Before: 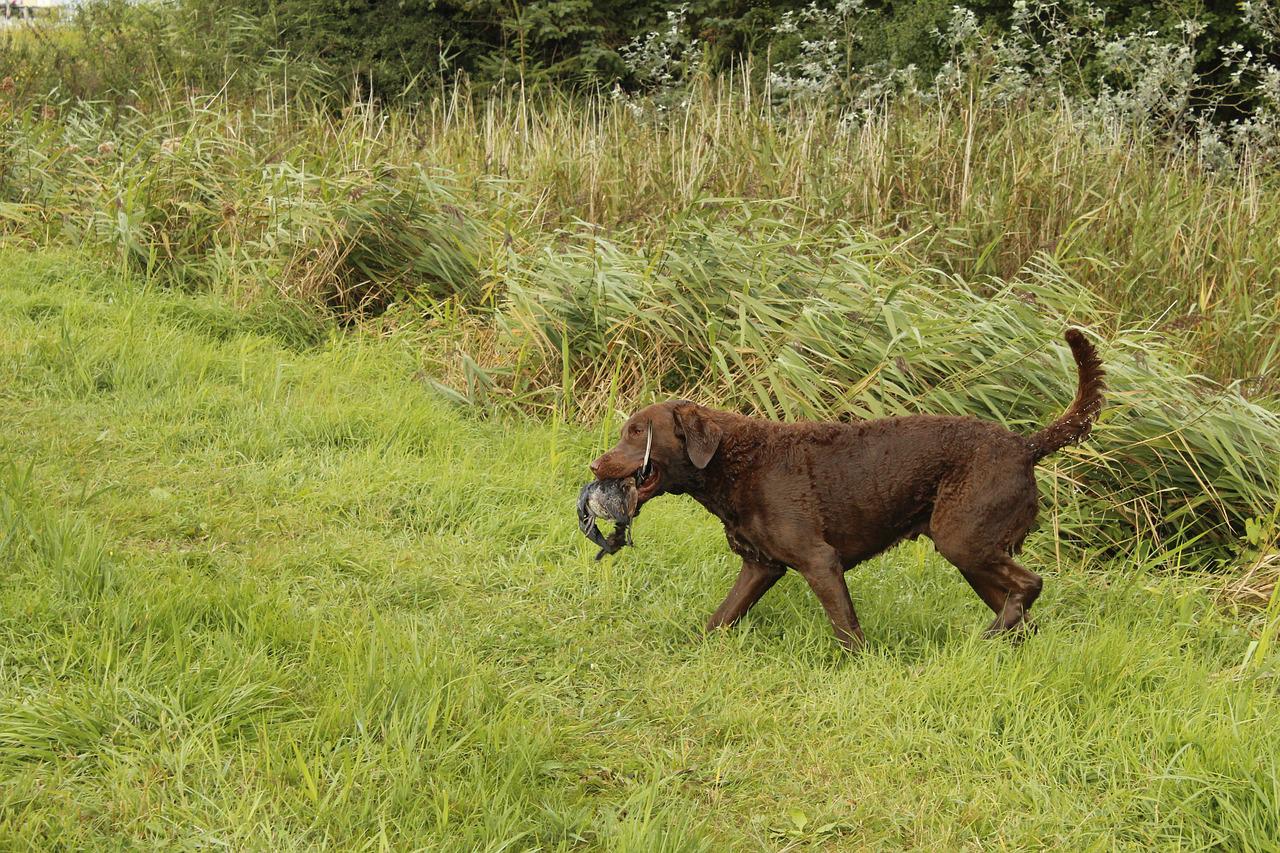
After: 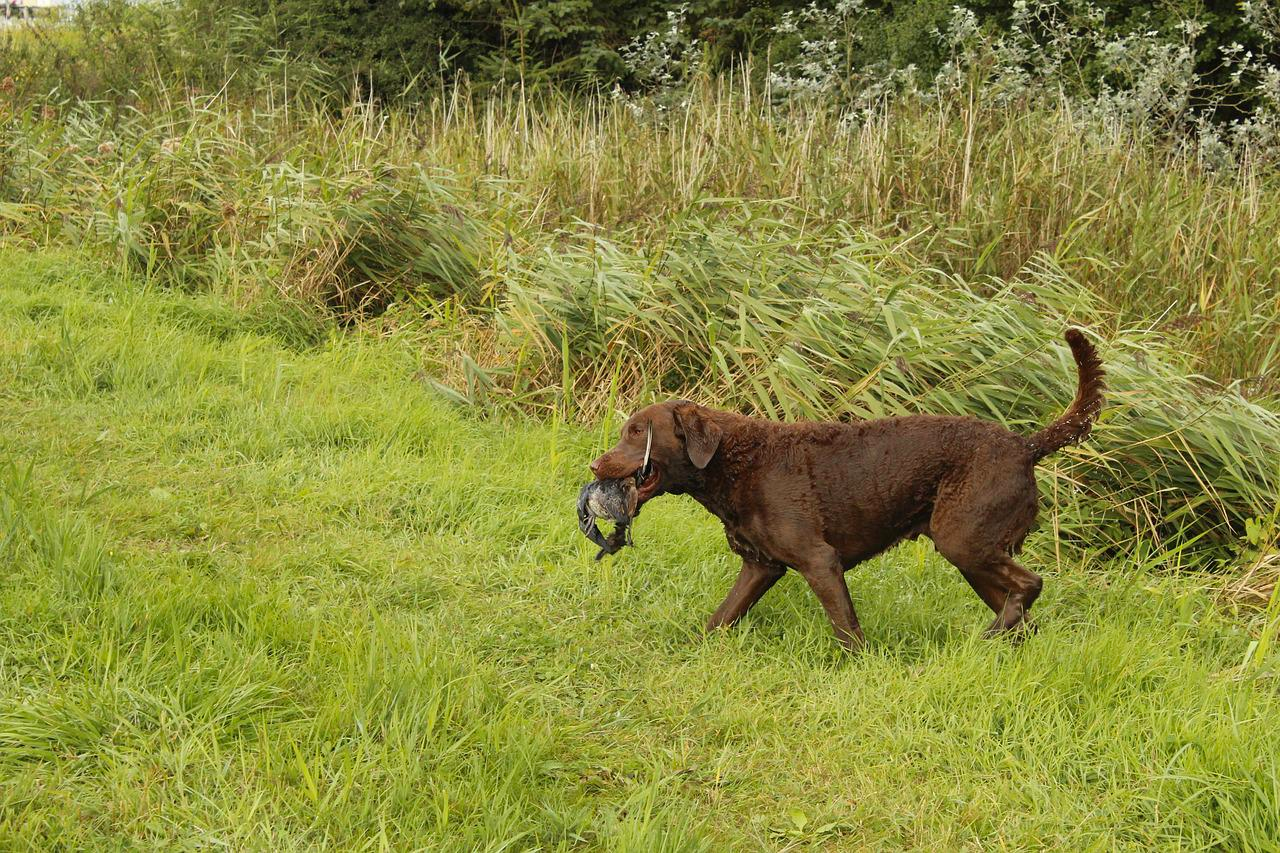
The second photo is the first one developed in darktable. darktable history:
contrast brightness saturation: saturation 0.095
